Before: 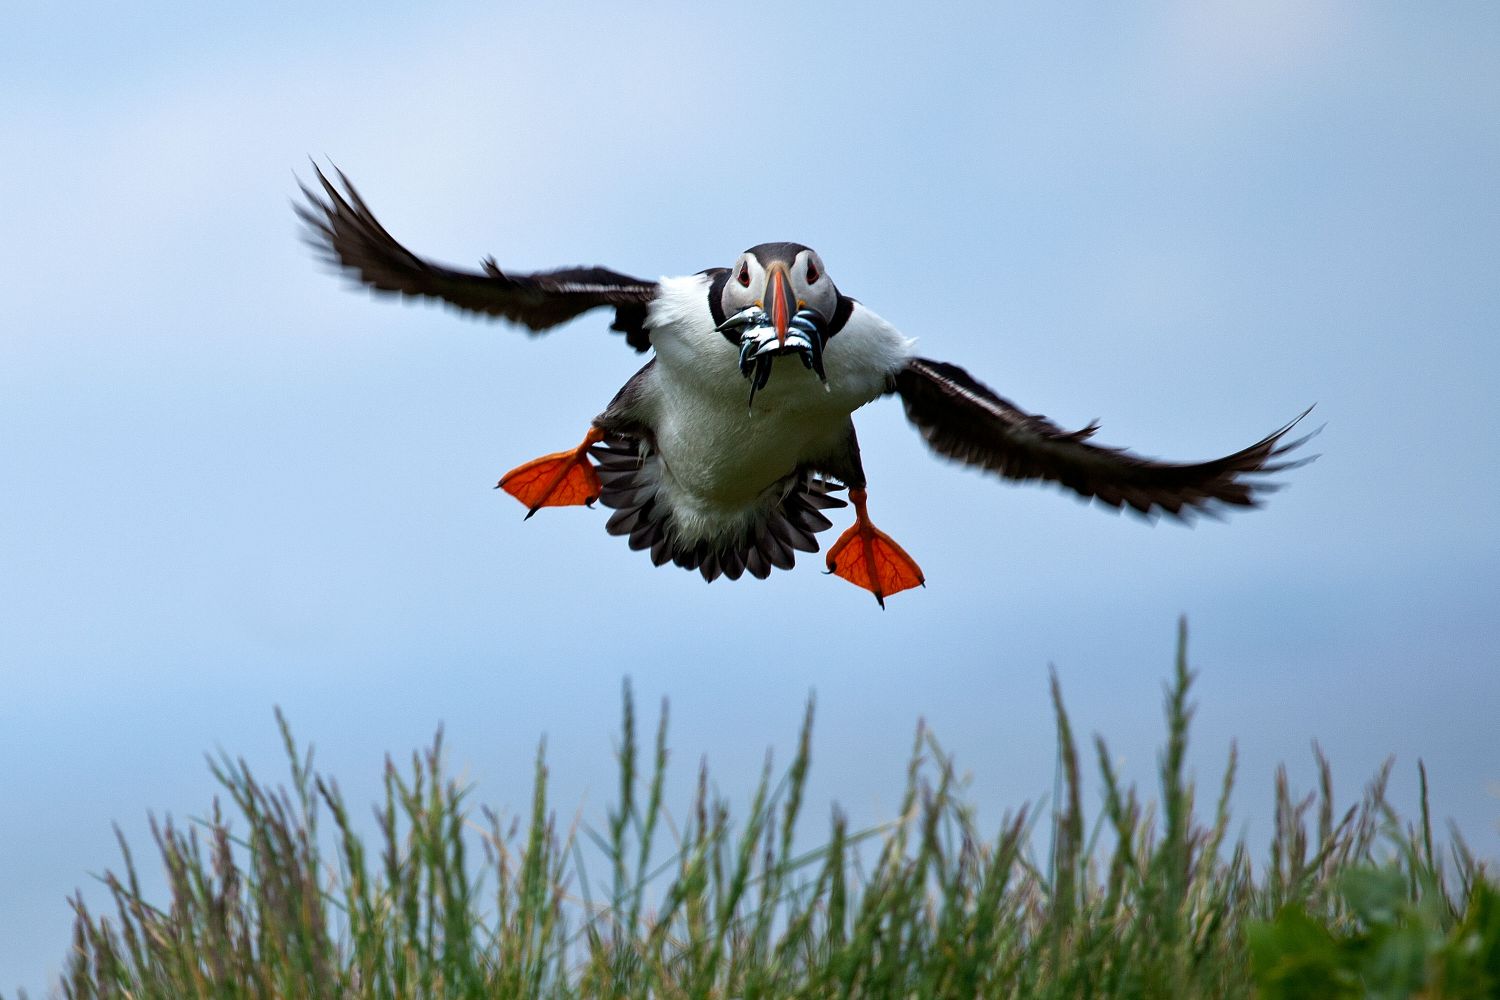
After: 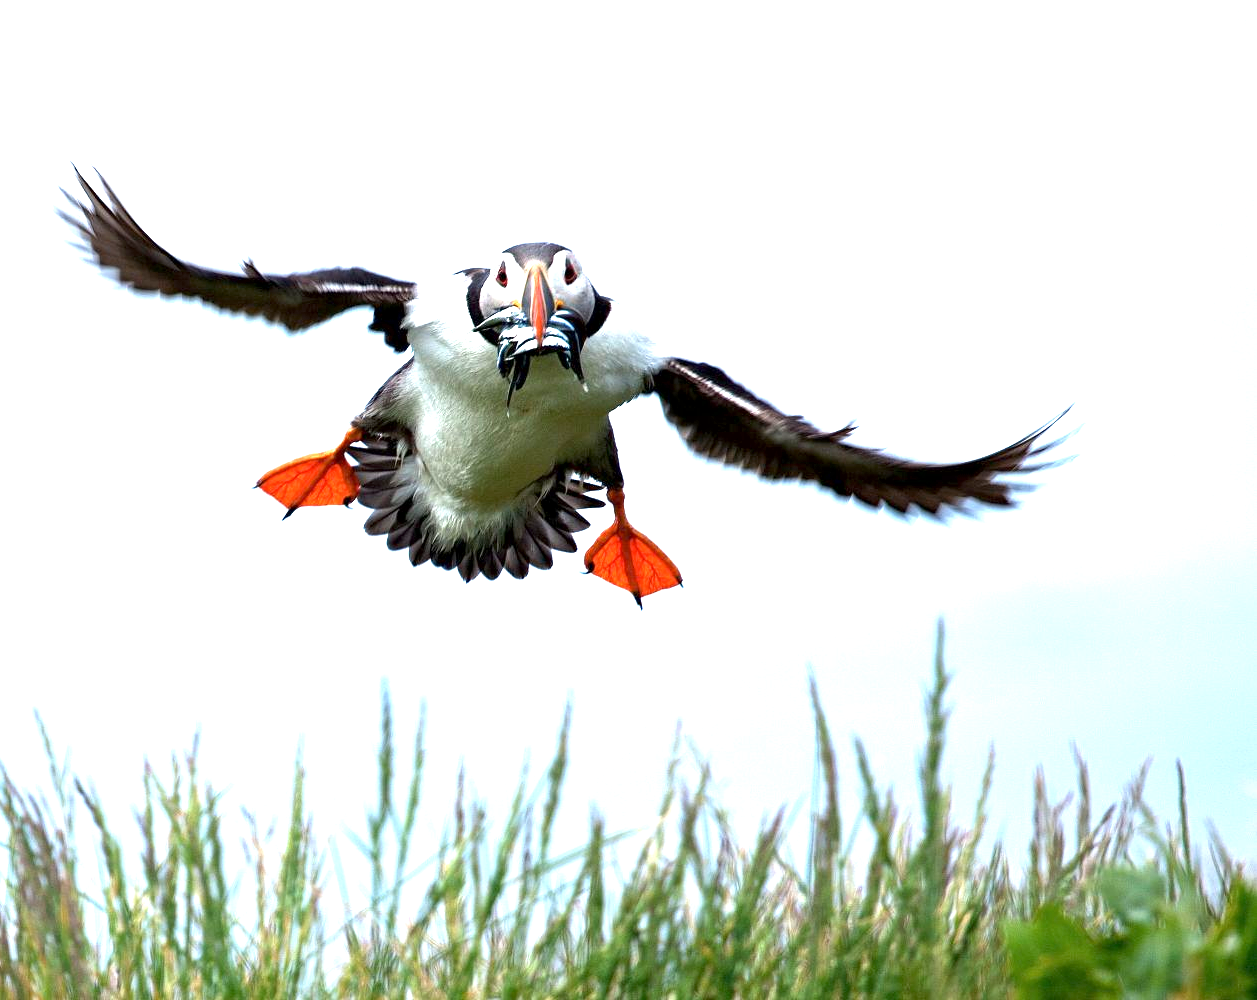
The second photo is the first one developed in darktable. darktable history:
crop: left 16.145%
contrast brightness saturation: saturation -0.05
exposure: black level correction 0.001, exposure 1.719 EV, compensate exposure bias true, compensate highlight preservation false
